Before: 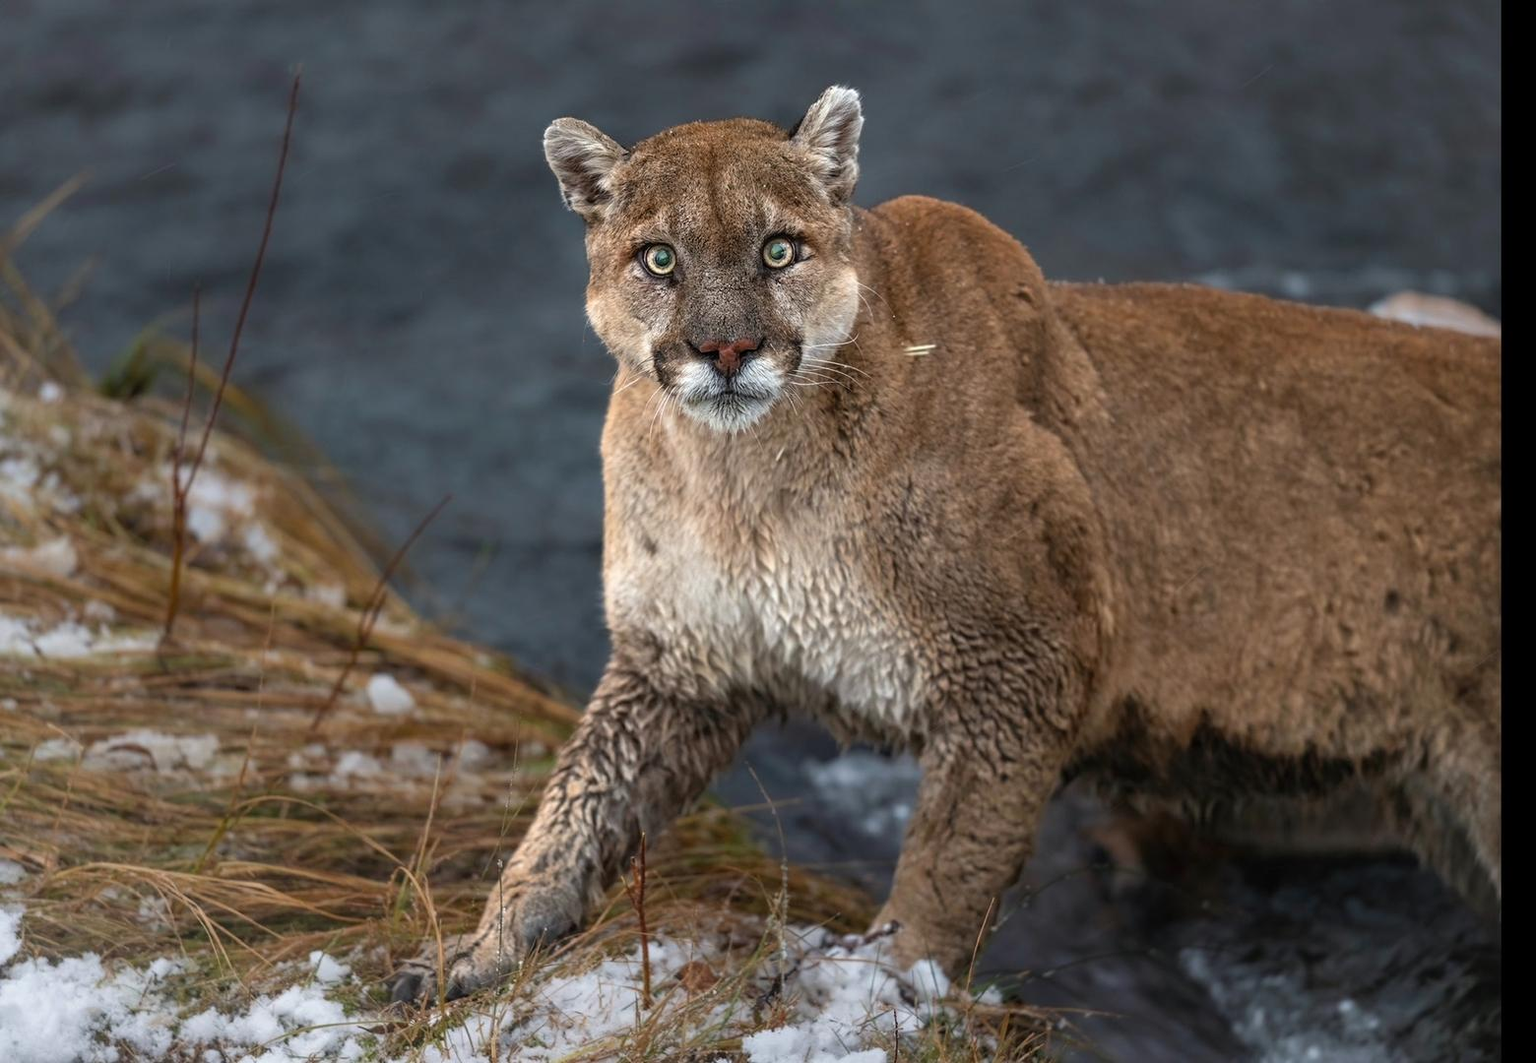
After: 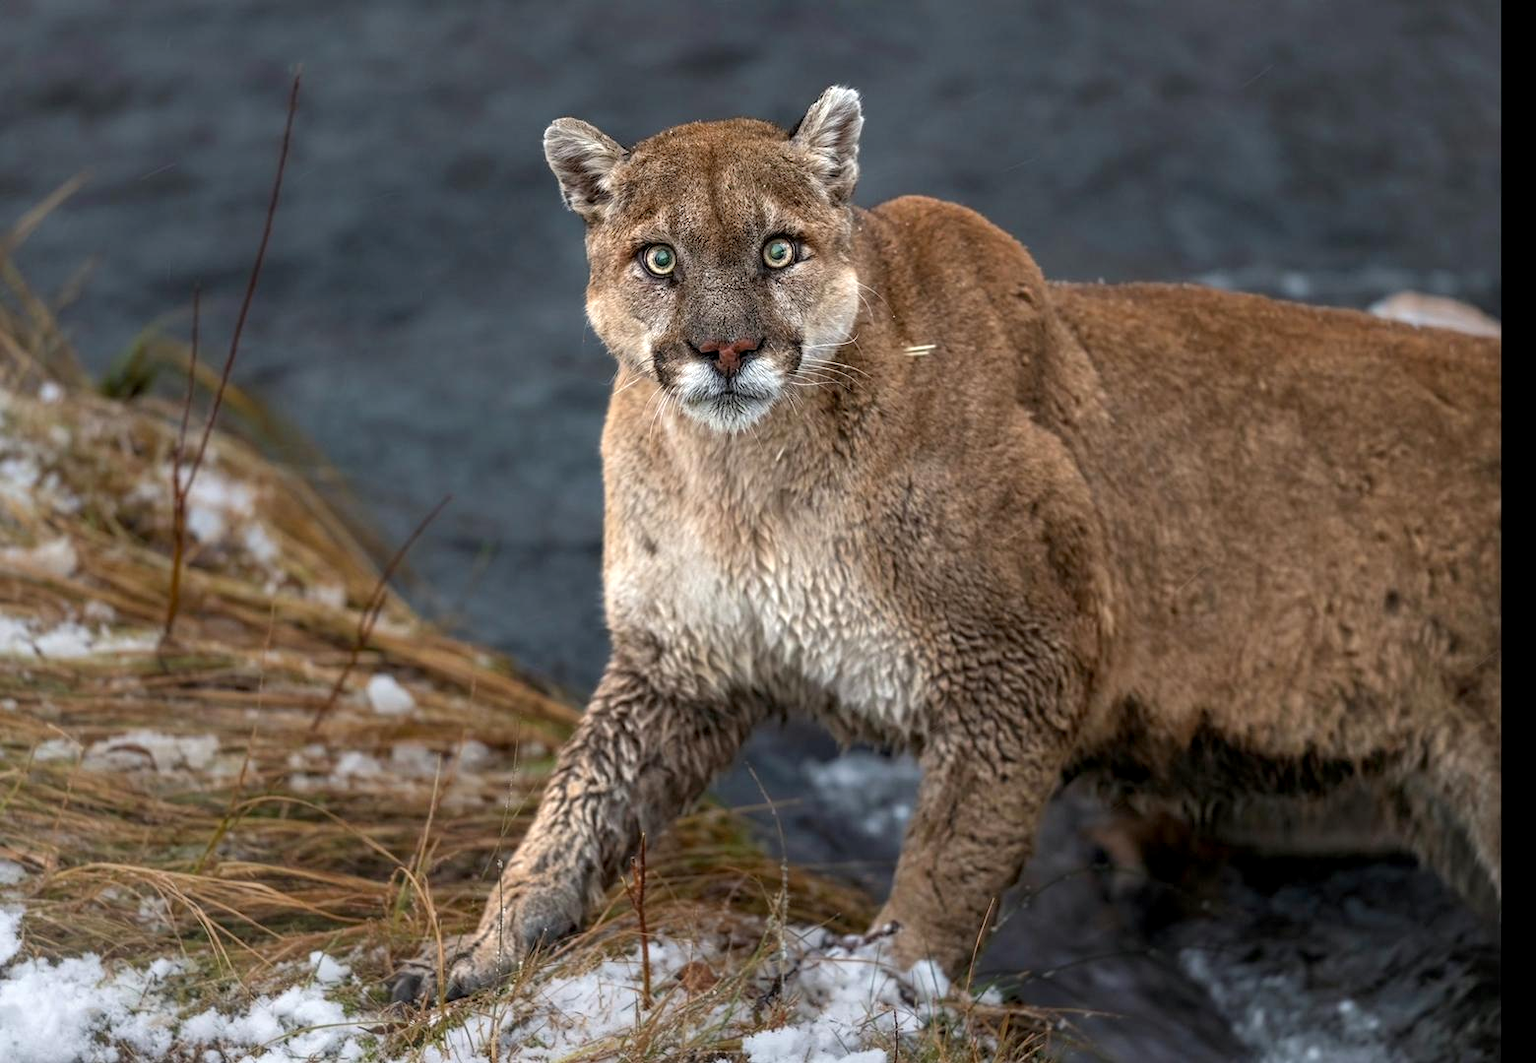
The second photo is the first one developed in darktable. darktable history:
local contrast: highlights 100%, shadows 100%, detail 120%, midtone range 0.2
exposure: black level correction 0.002, exposure 0.15 EV, compensate highlight preservation false
